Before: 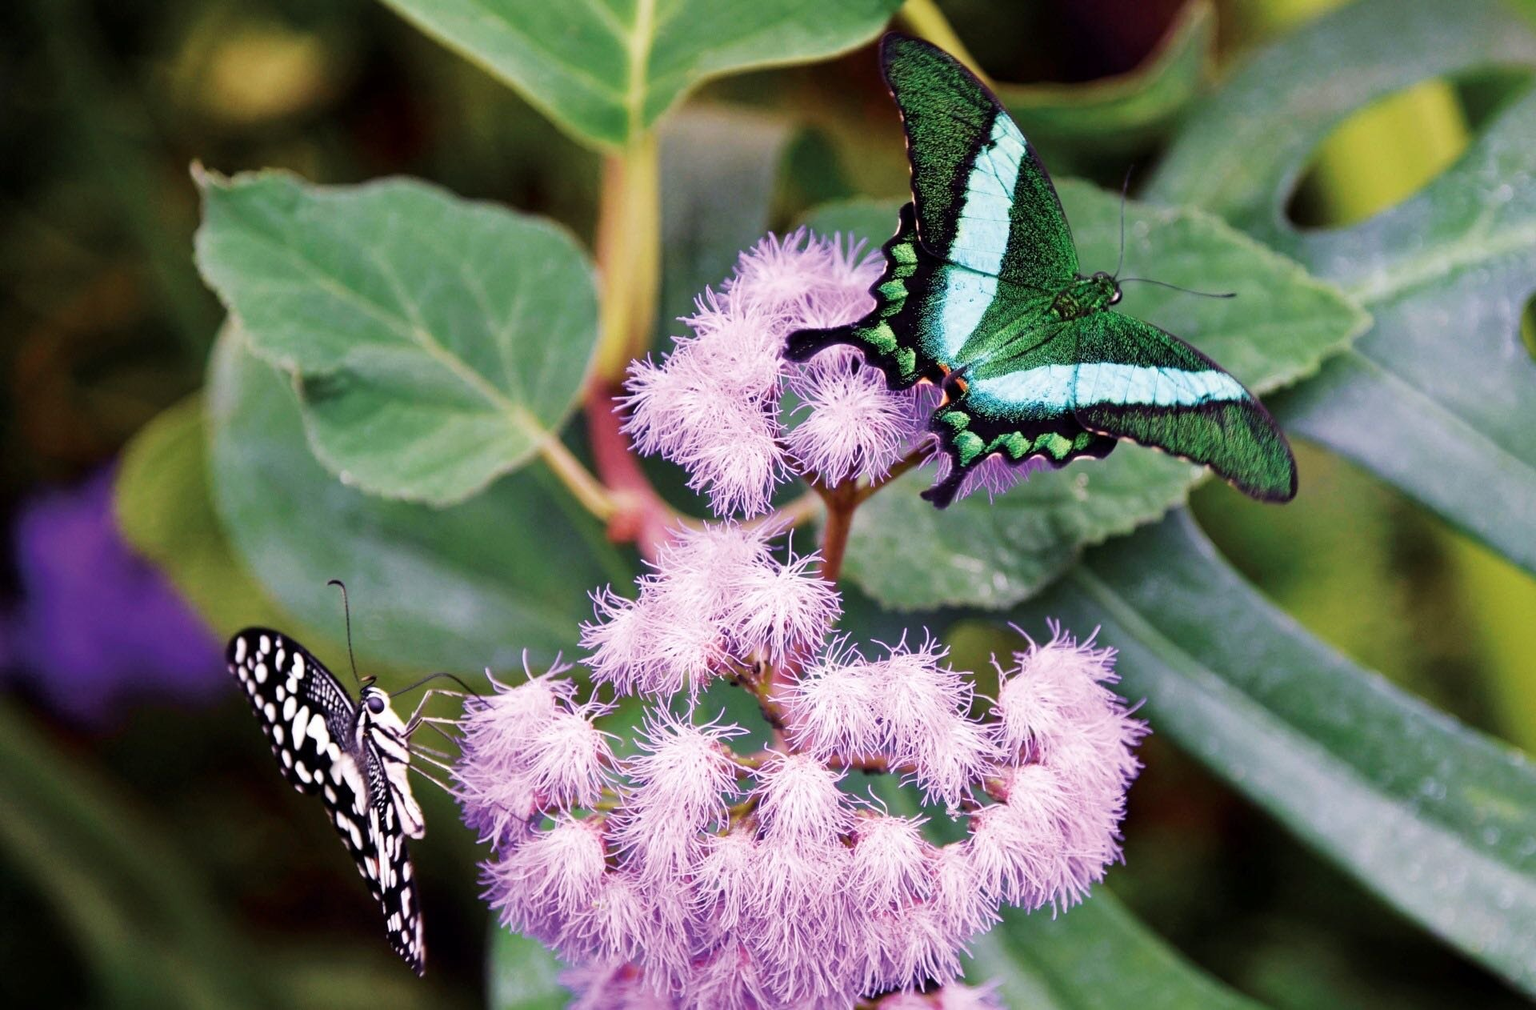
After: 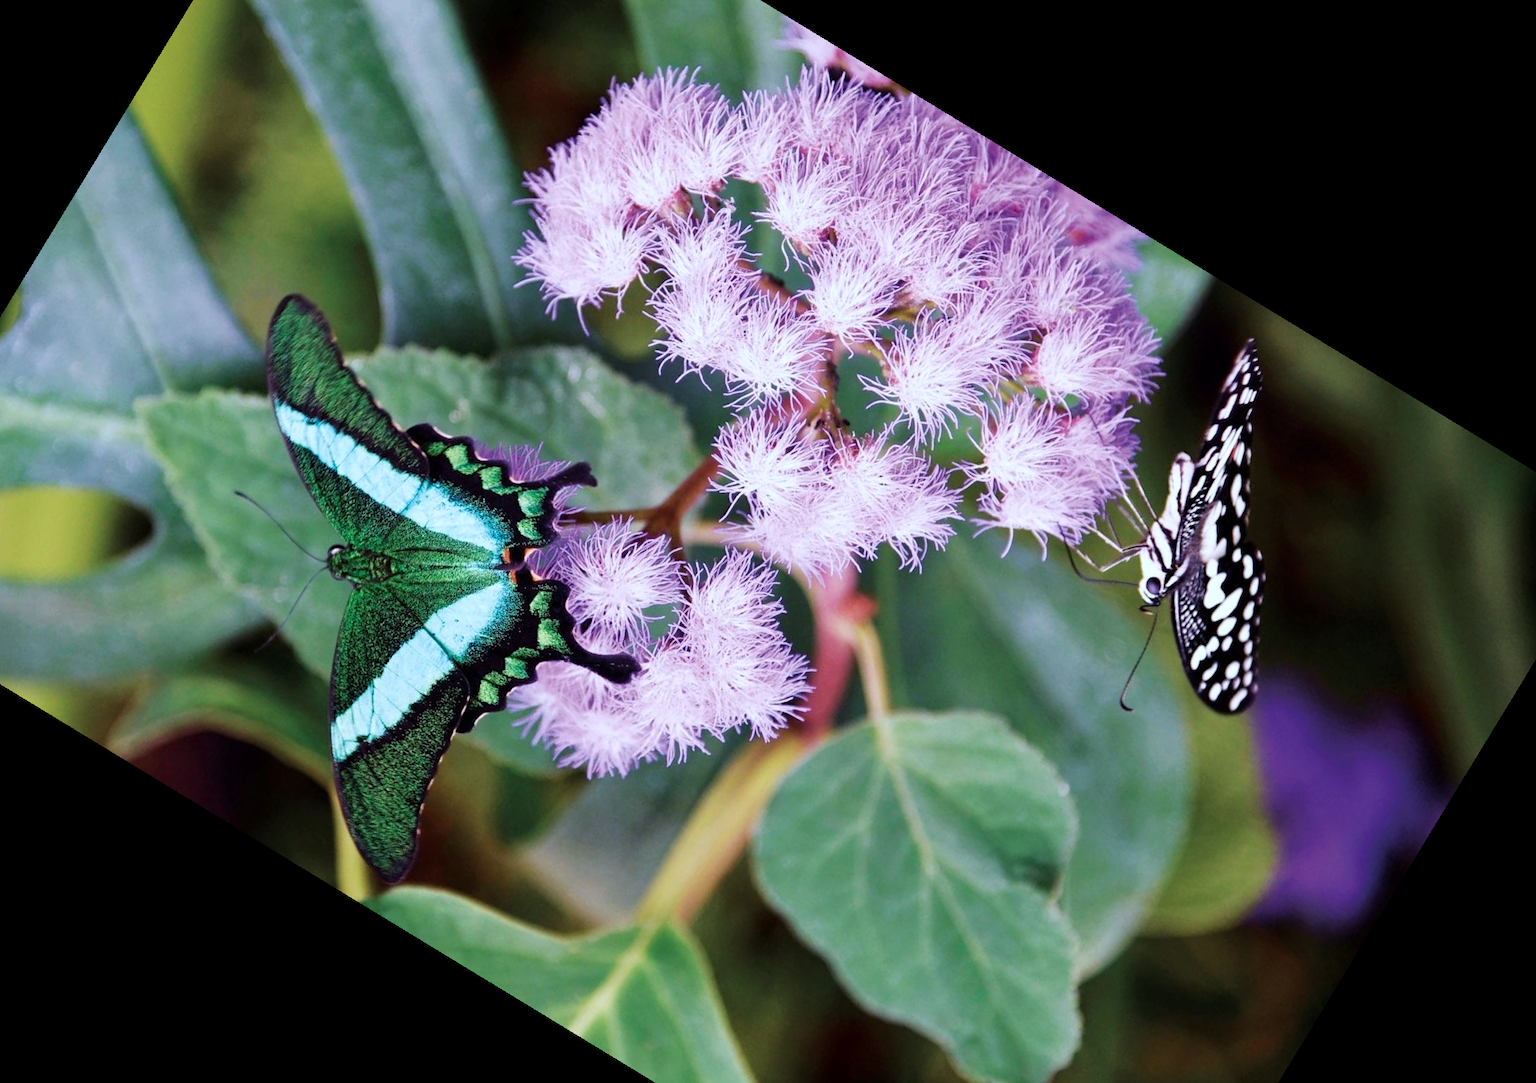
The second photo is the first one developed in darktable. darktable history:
color correction: highlights a* -4.18, highlights b* -10.81
crop and rotate: angle 148.68°, left 9.111%, top 15.603%, right 4.588%, bottom 17.041%
